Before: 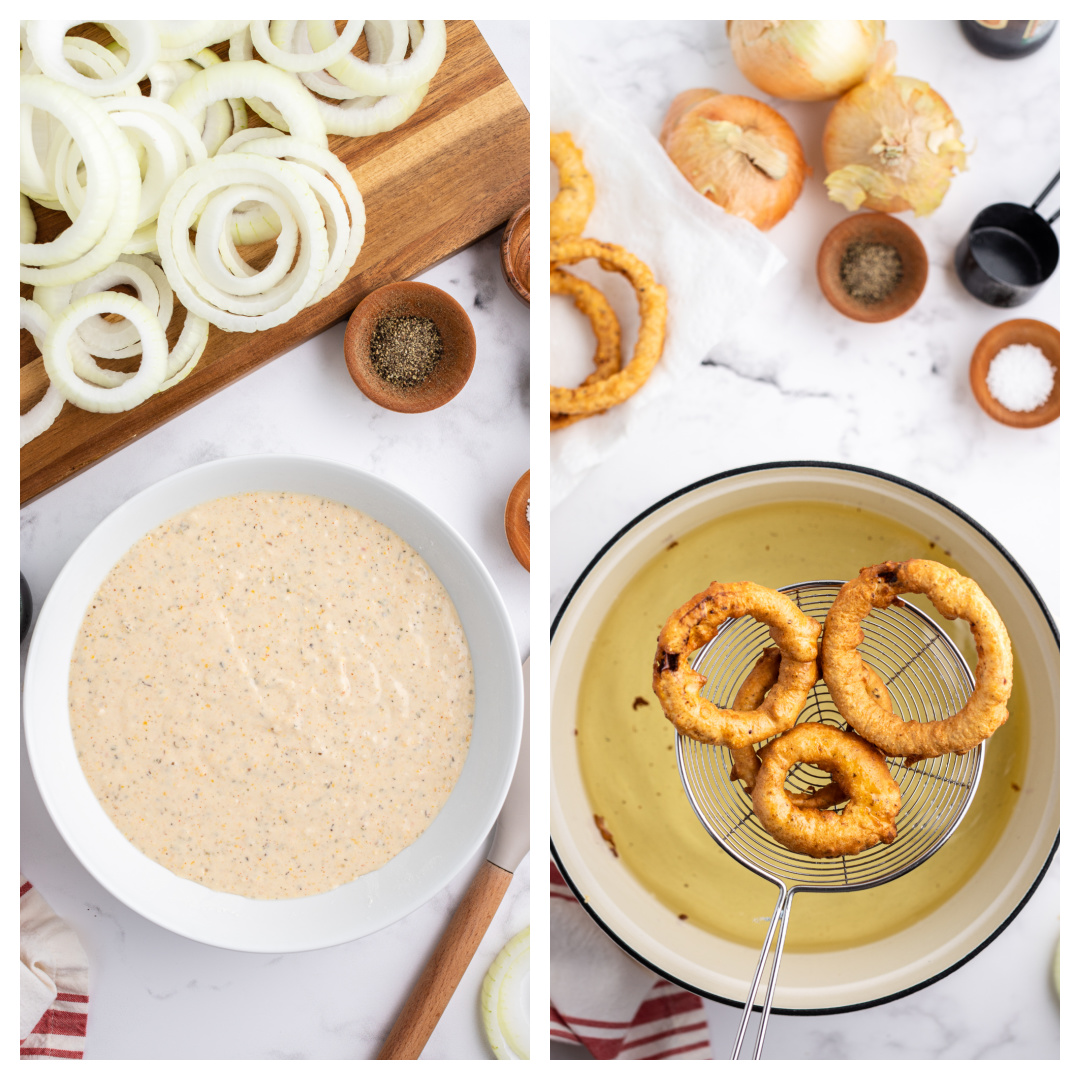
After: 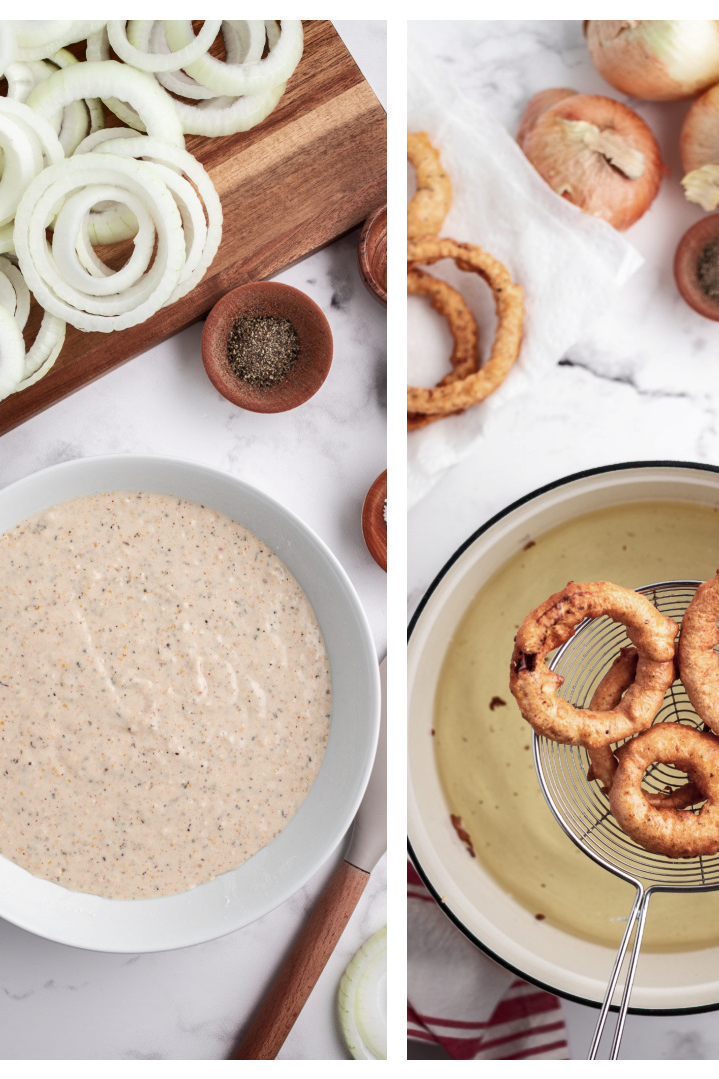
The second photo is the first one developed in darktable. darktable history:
color contrast: blue-yellow contrast 0.62
crop and rotate: left 13.409%, right 19.924%
shadows and highlights: shadows 25, highlights -48, soften with gaussian
